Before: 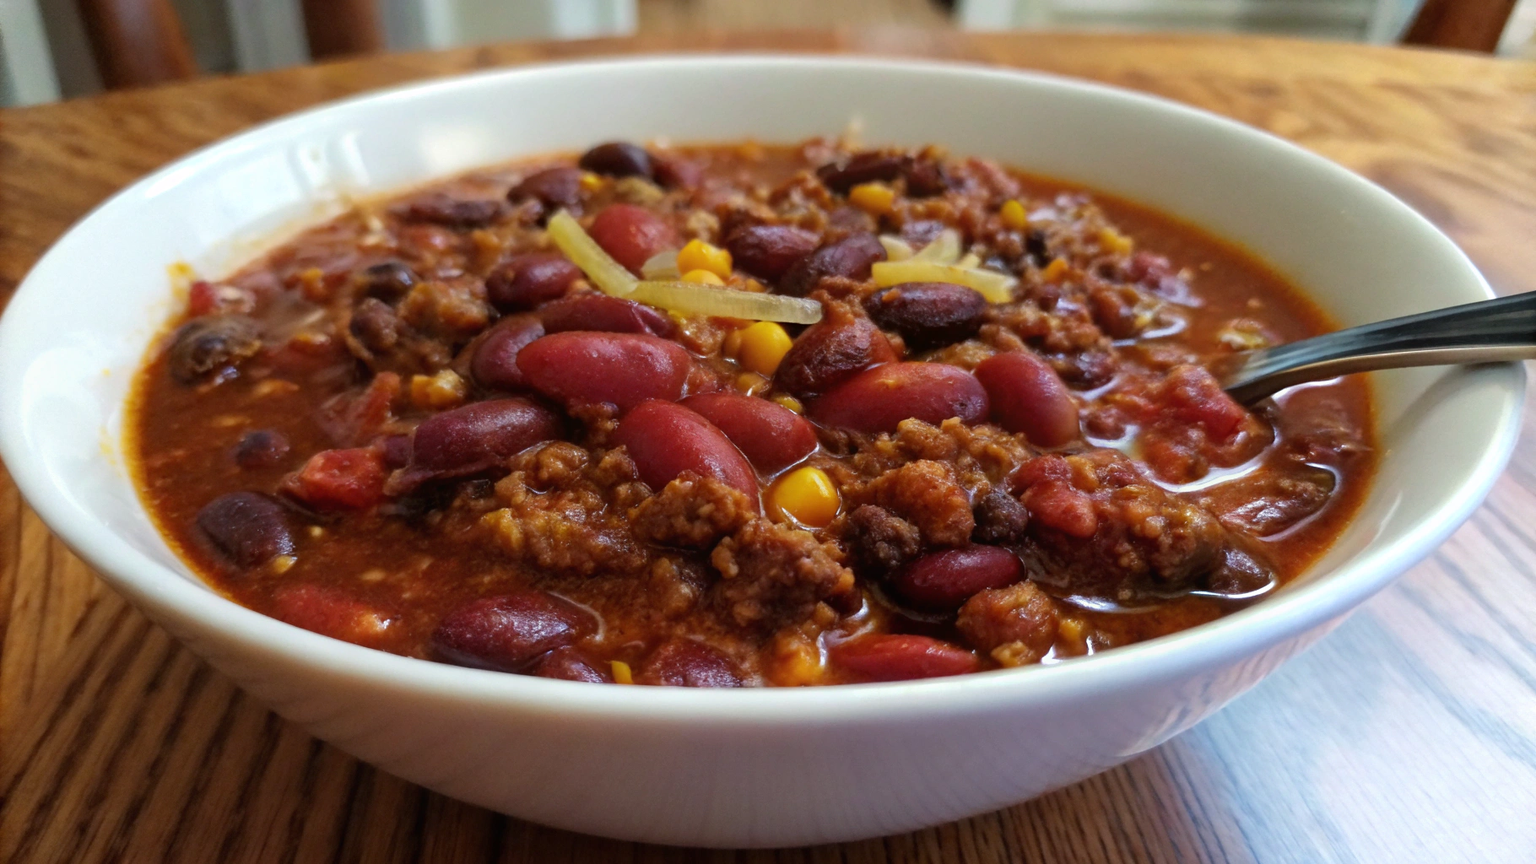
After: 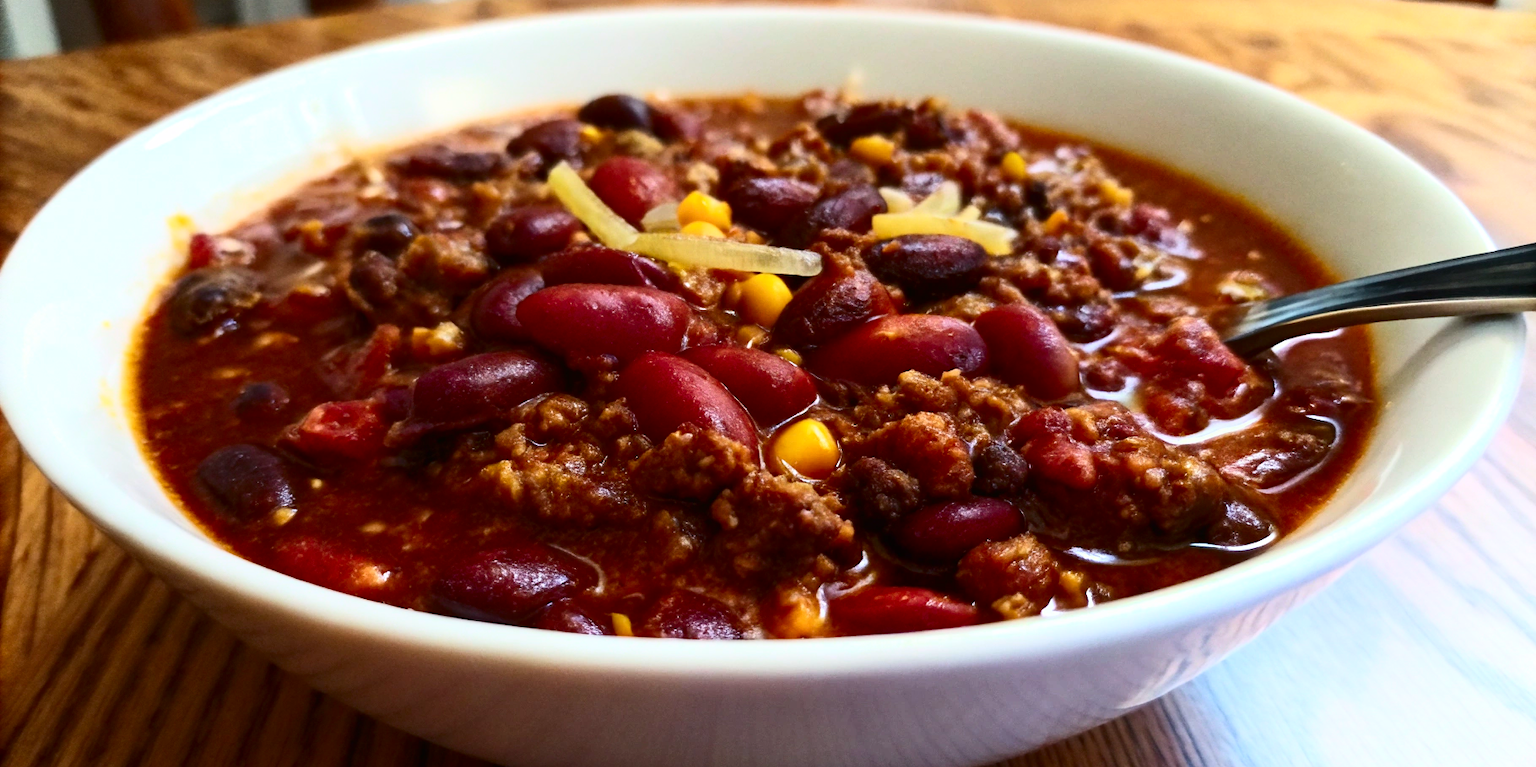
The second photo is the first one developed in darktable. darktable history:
crop and rotate: top 5.609%, bottom 5.609%
contrast brightness saturation: contrast 0.4, brightness 0.1, saturation 0.21
